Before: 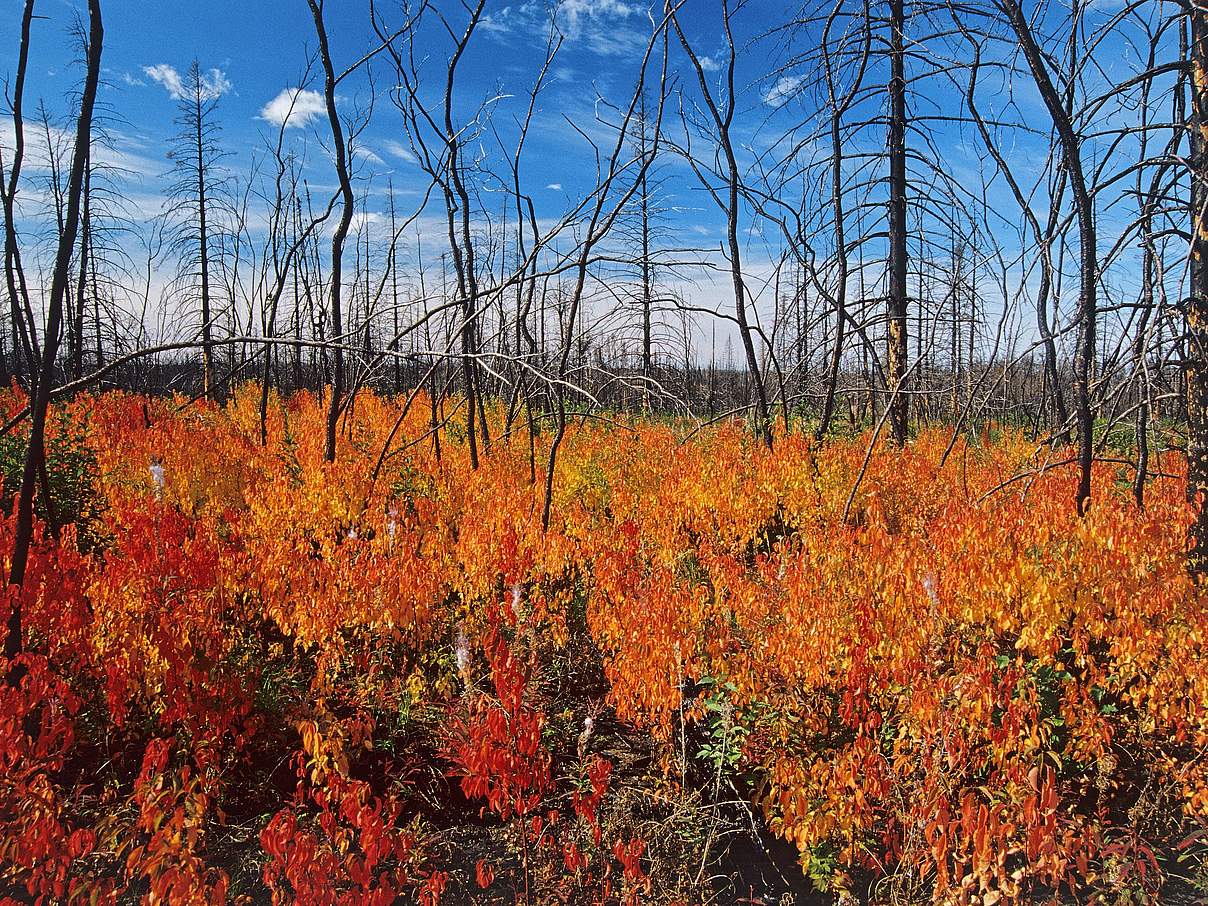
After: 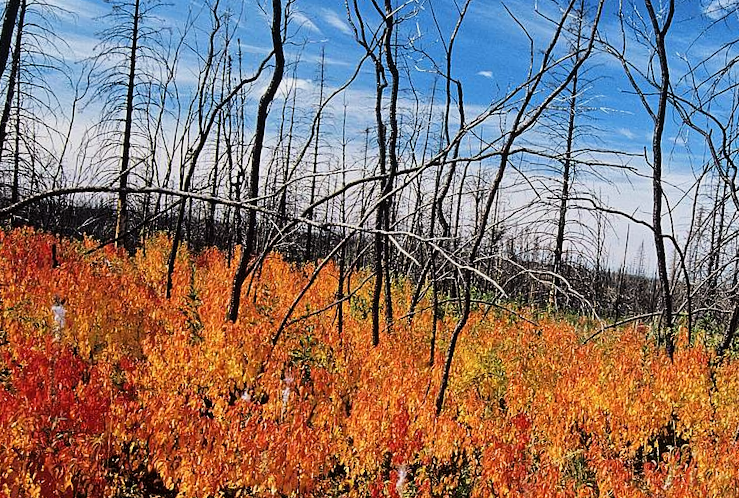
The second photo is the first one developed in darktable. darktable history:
filmic rgb: black relative exposure -8.1 EV, white relative exposure 3.01 EV, hardness 5.39, contrast 1.251
crop and rotate: angle -6.47°, left 2.268%, top 6.65%, right 27.746%, bottom 30.414%
